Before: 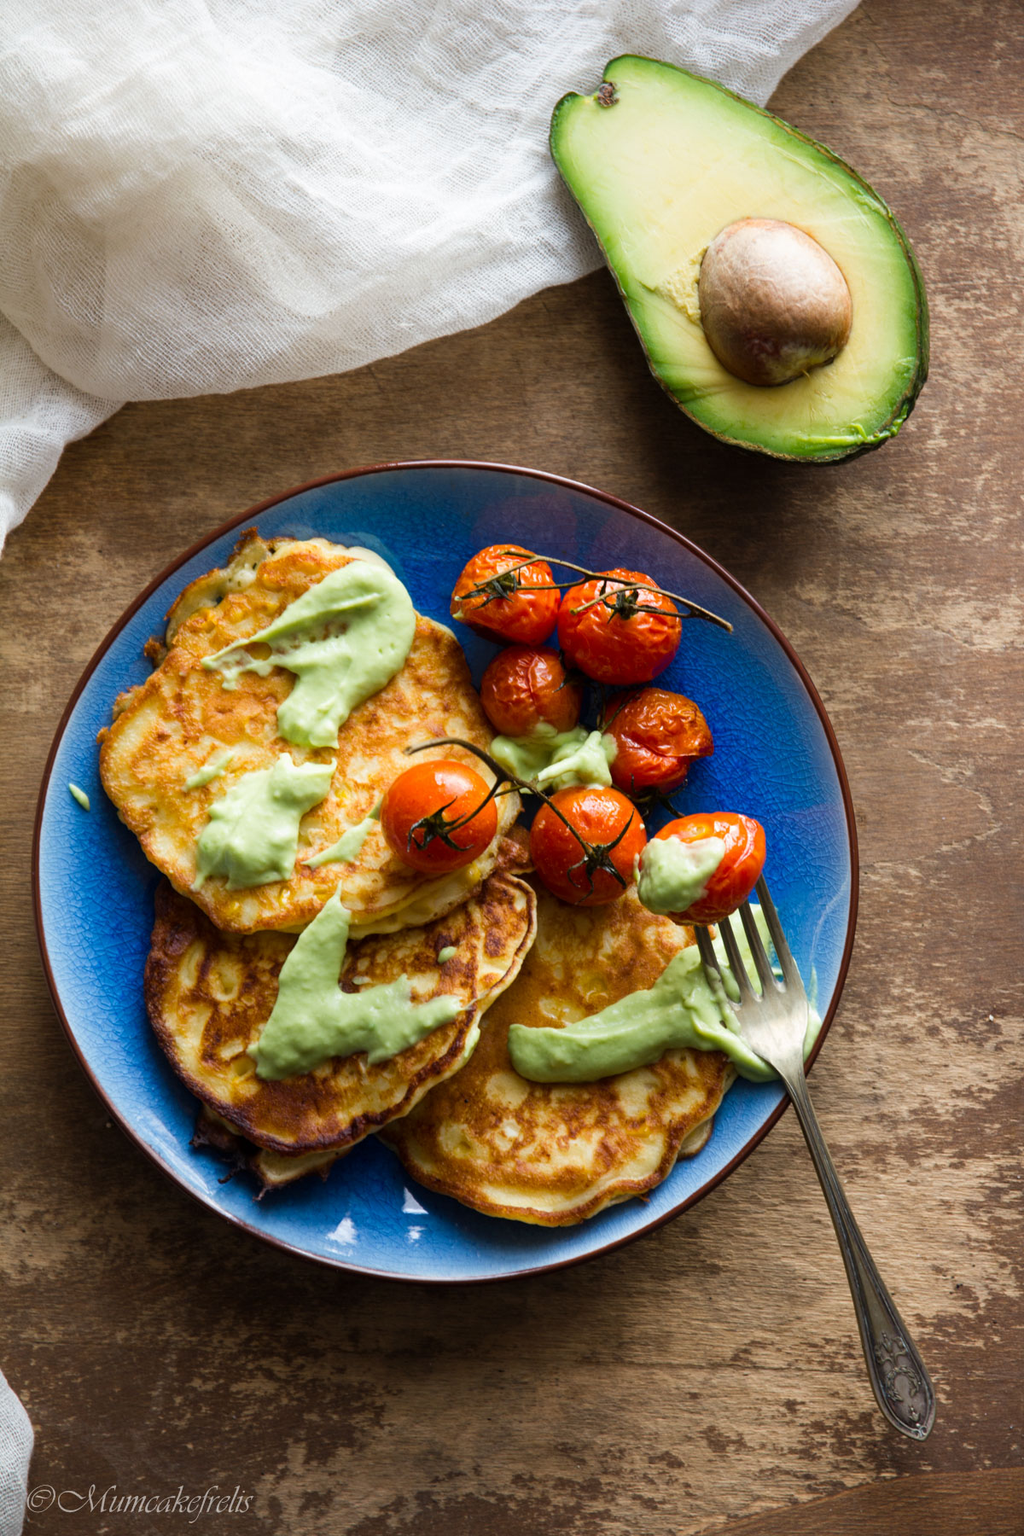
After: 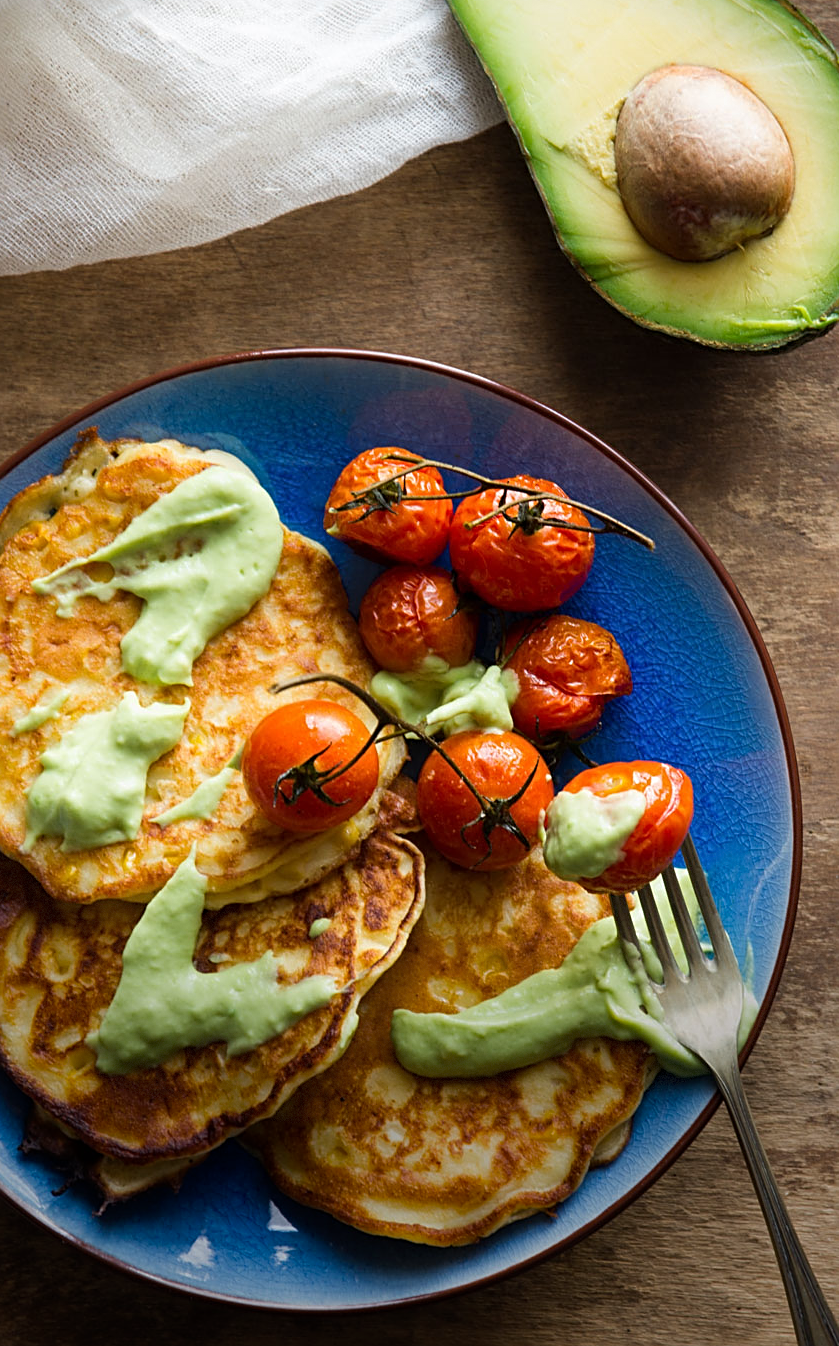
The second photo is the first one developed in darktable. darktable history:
sharpen: on, module defaults
vignetting: fall-off start 68.33%, fall-off radius 30%, saturation 0.042, center (-0.066, -0.311), width/height ratio 0.992, shape 0.85, dithering 8-bit output
crop and rotate: left 17.046%, top 10.659%, right 12.989%, bottom 14.553%
